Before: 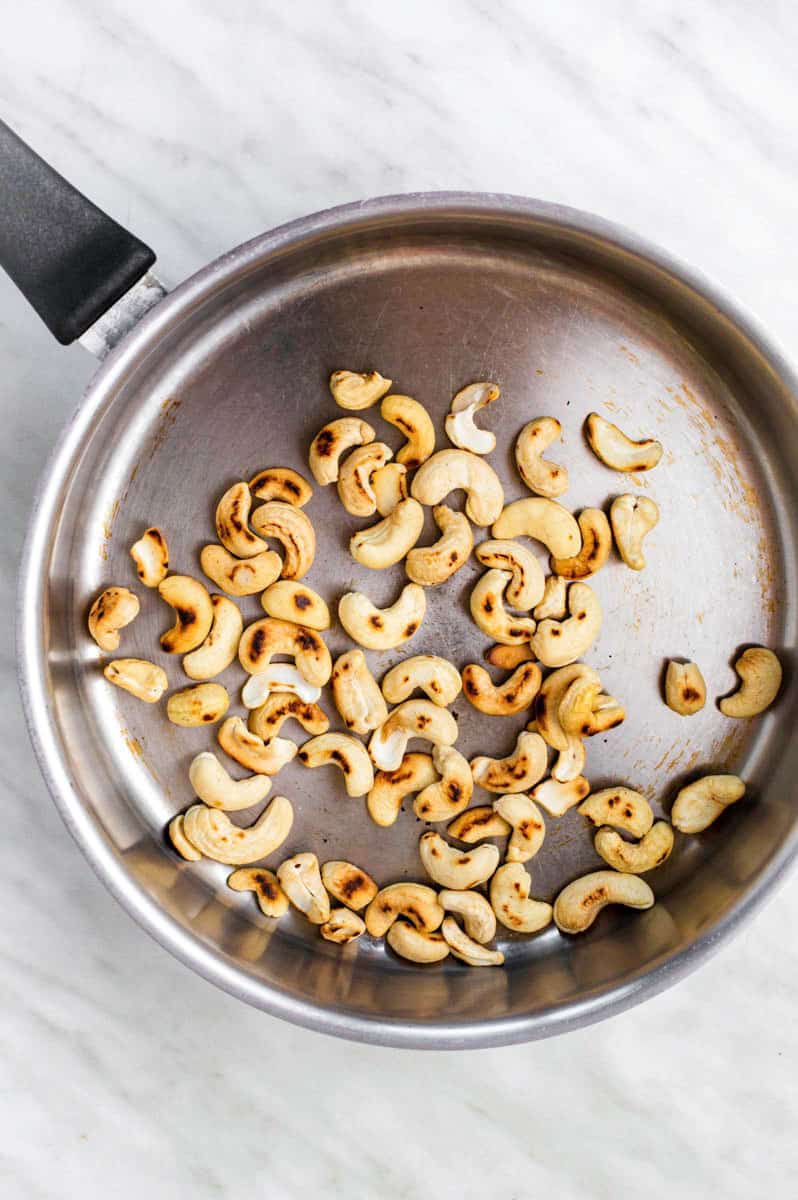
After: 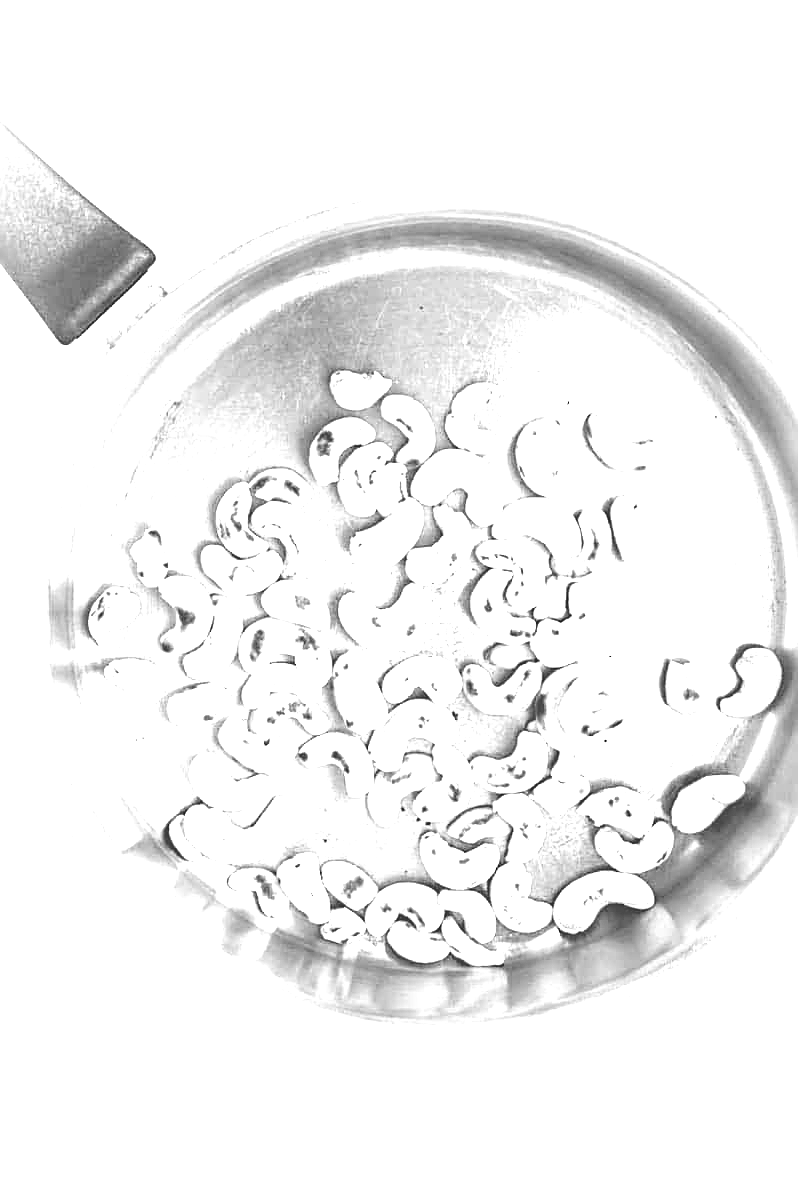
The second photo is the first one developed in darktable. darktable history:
sharpen: on, module defaults
colorize: hue 34.49°, saturation 35.33%, source mix 100%, version 1
exposure: black level correction 0, exposure 1.388 EV, compensate exposure bias true, compensate highlight preservation false
monochrome: on, module defaults
